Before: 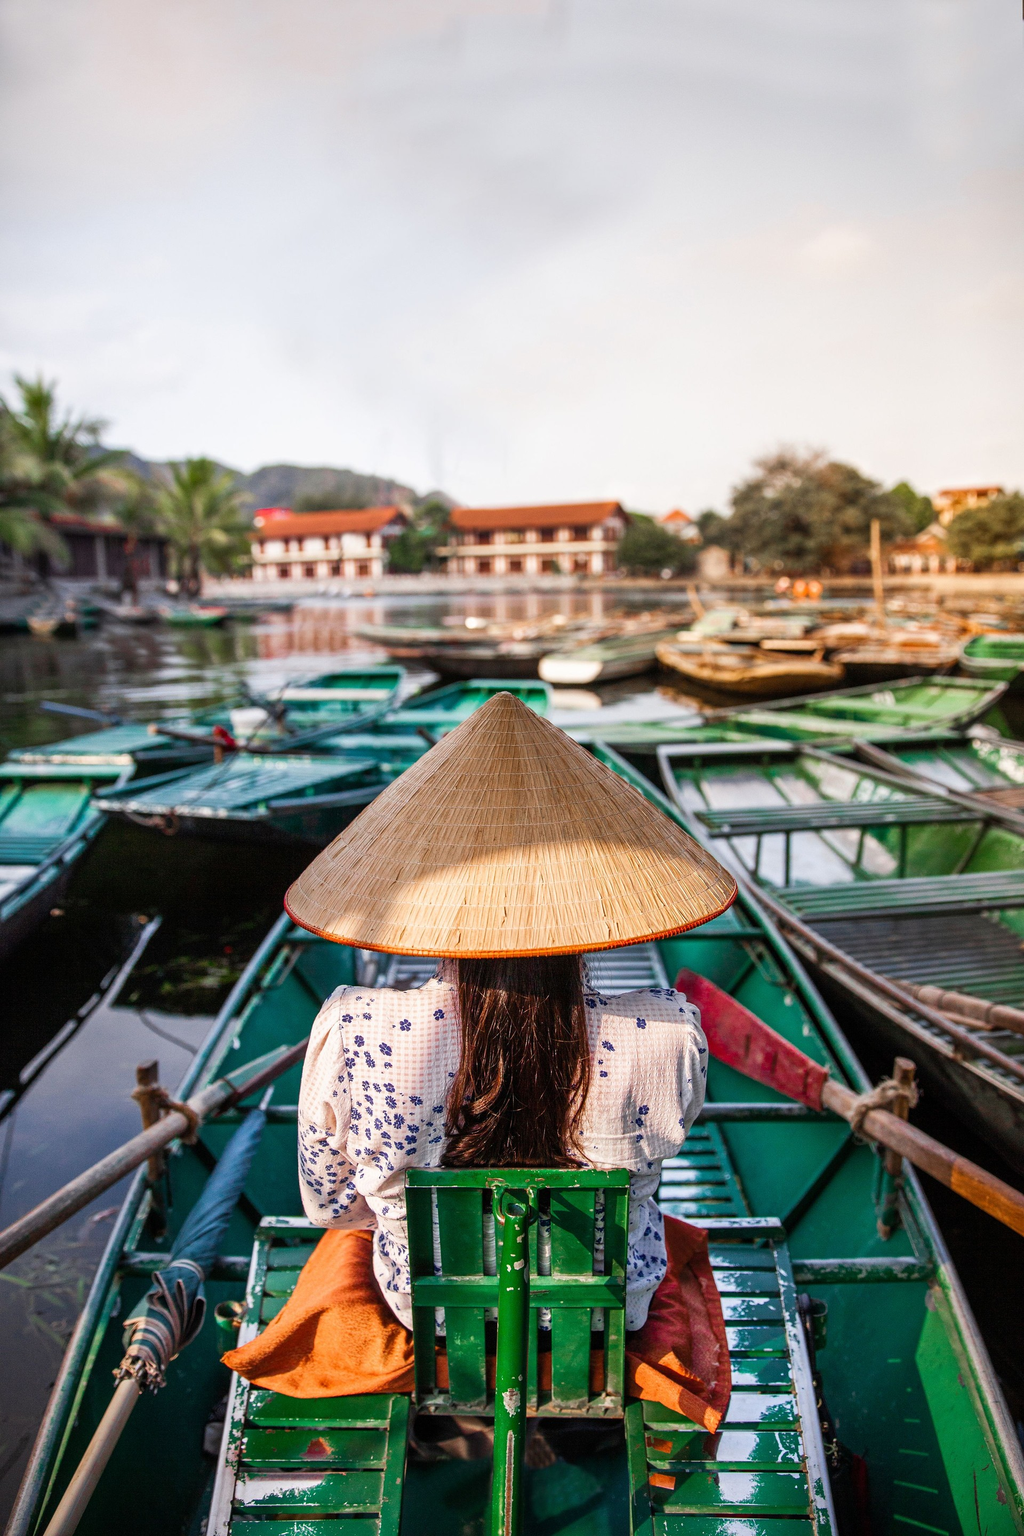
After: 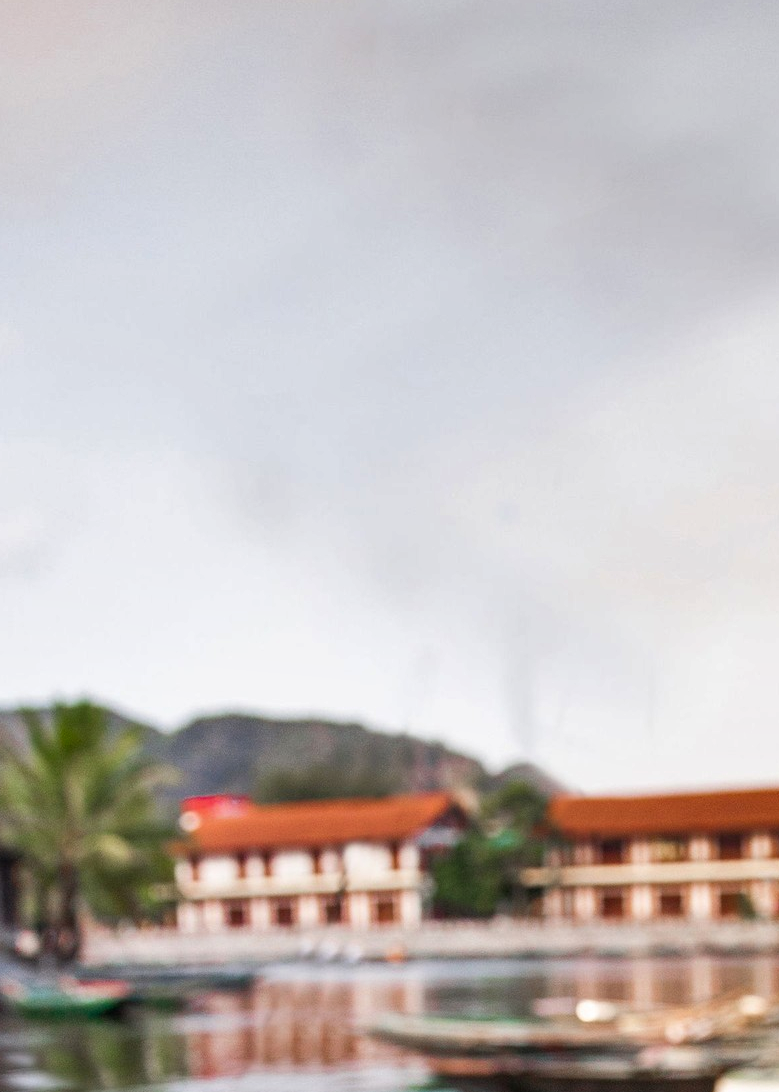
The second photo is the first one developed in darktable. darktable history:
shadows and highlights: soften with gaussian
crop: left 15.452%, top 5.459%, right 43.956%, bottom 56.62%
